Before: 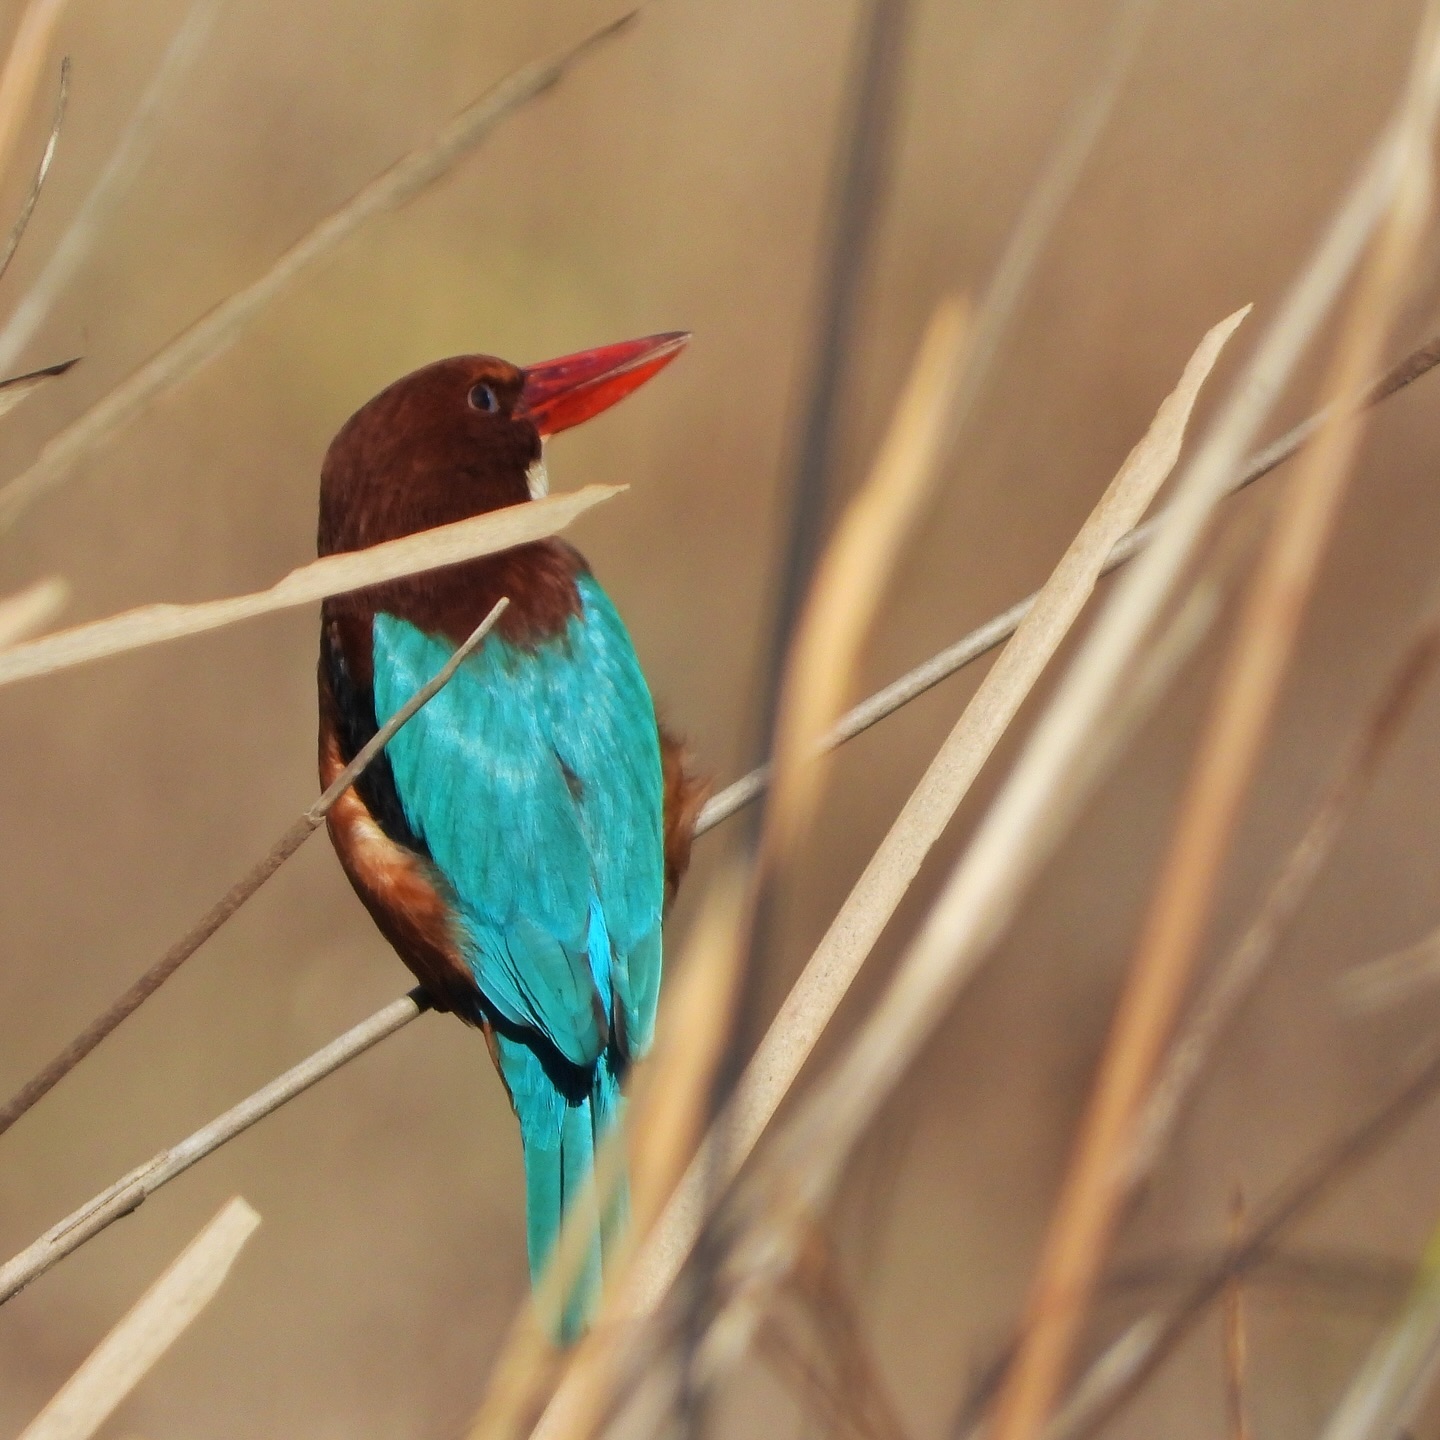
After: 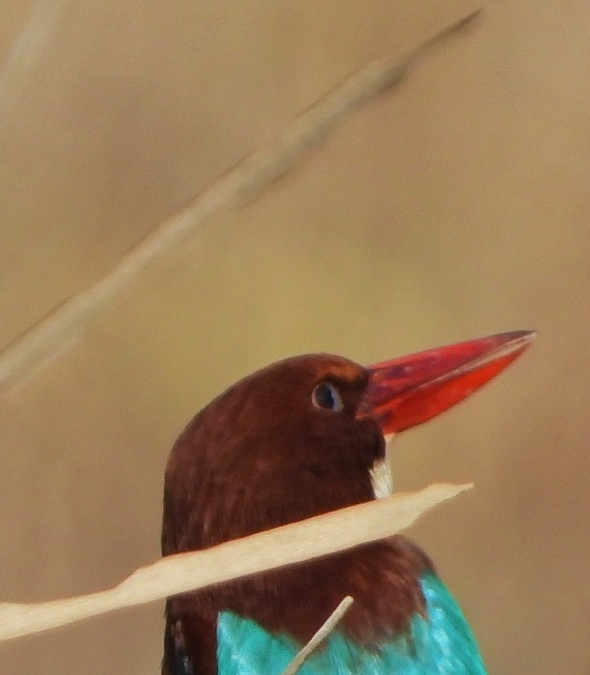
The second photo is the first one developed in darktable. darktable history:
shadows and highlights: soften with gaussian
crop and rotate: left 10.874%, top 0.104%, right 48.09%, bottom 52.997%
